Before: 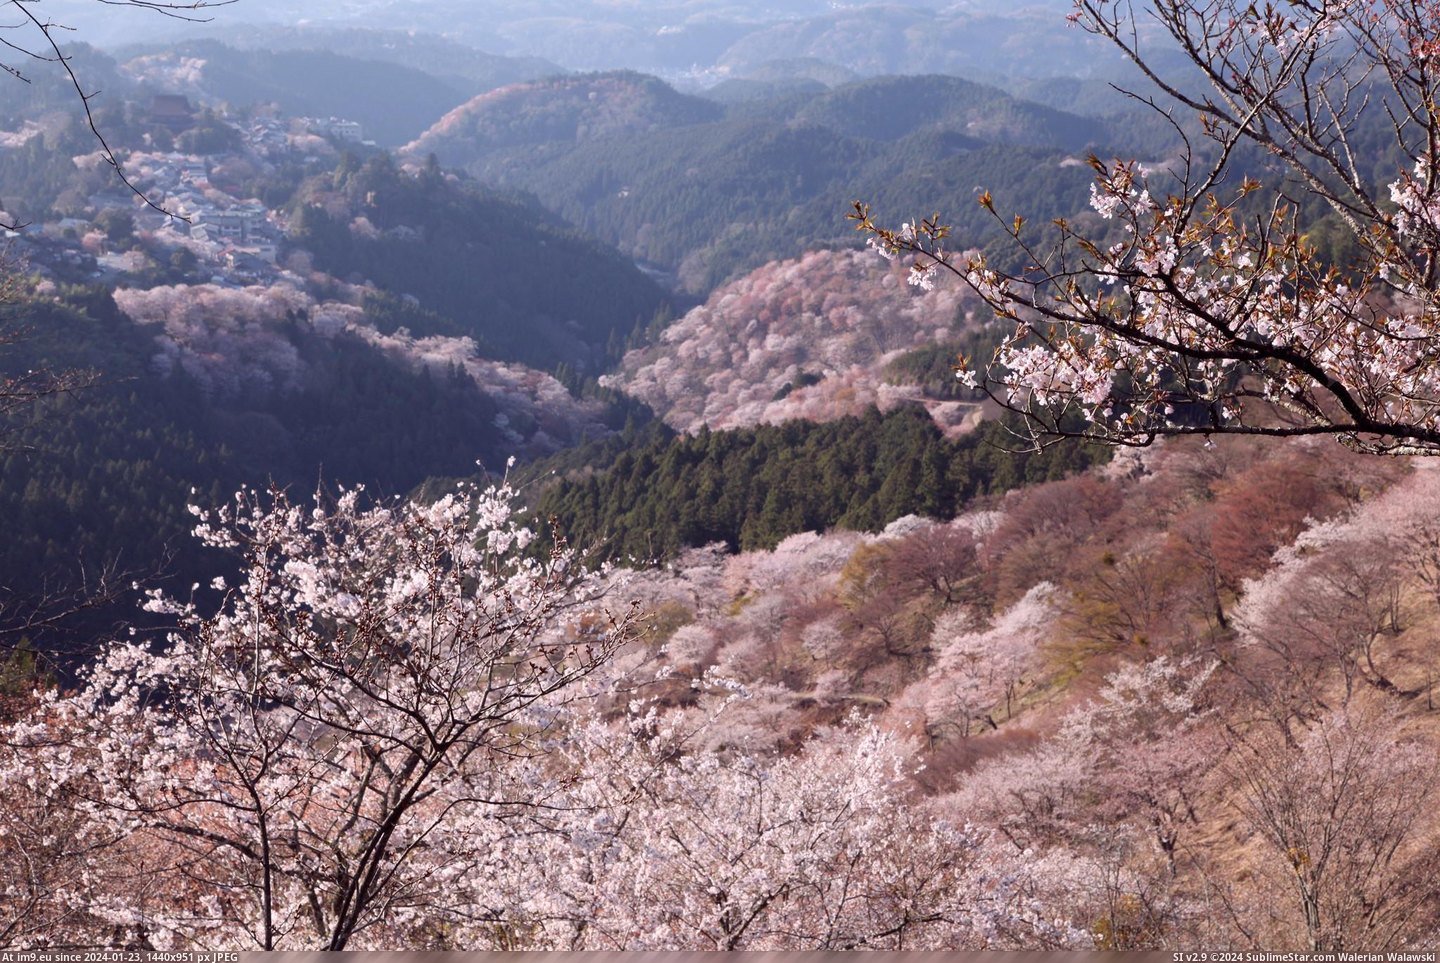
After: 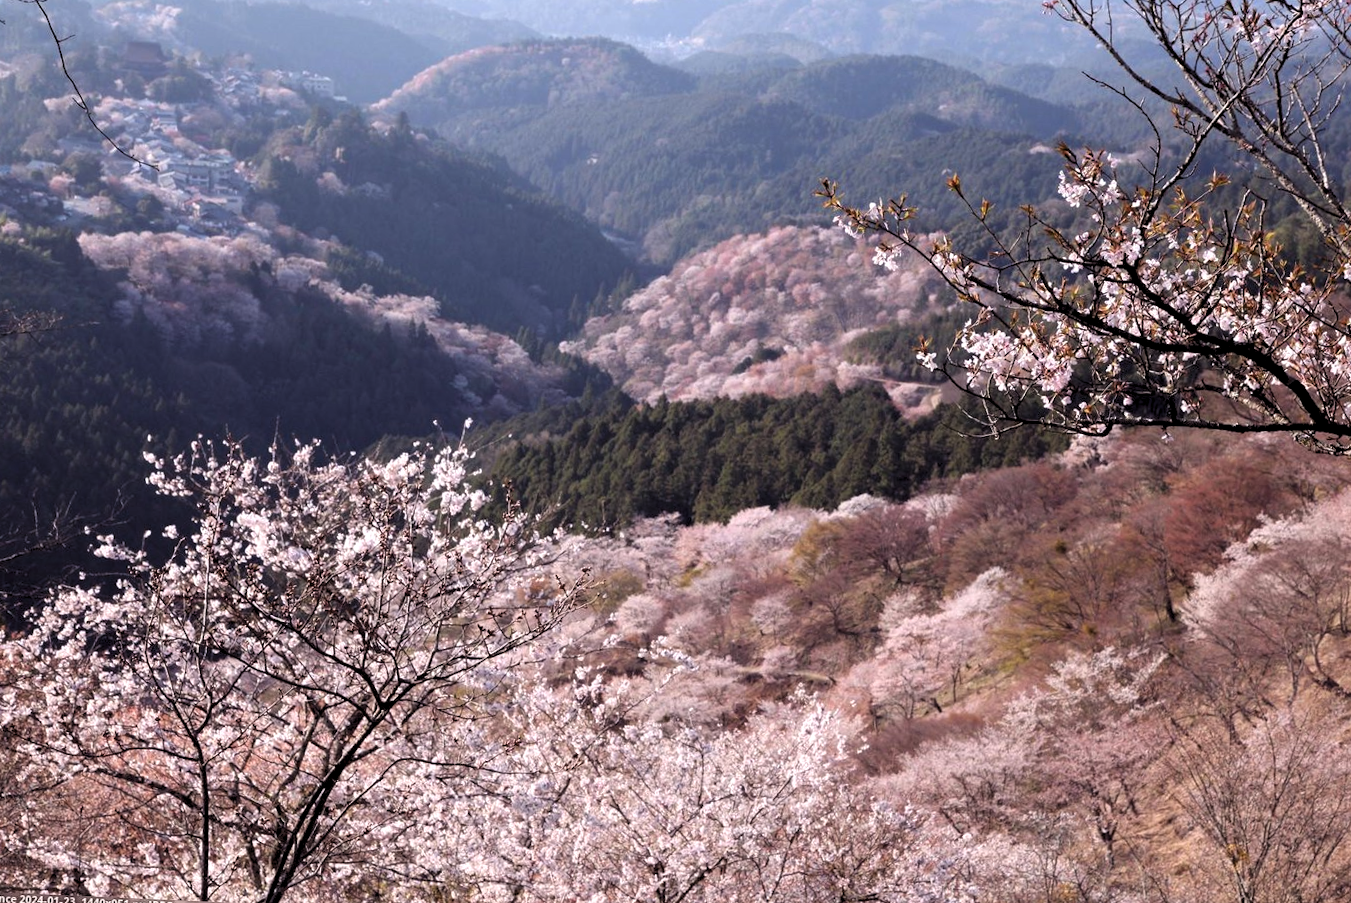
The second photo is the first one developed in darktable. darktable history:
crop and rotate: angle -2.55°
levels: levels [0.062, 0.494, 0.925]
